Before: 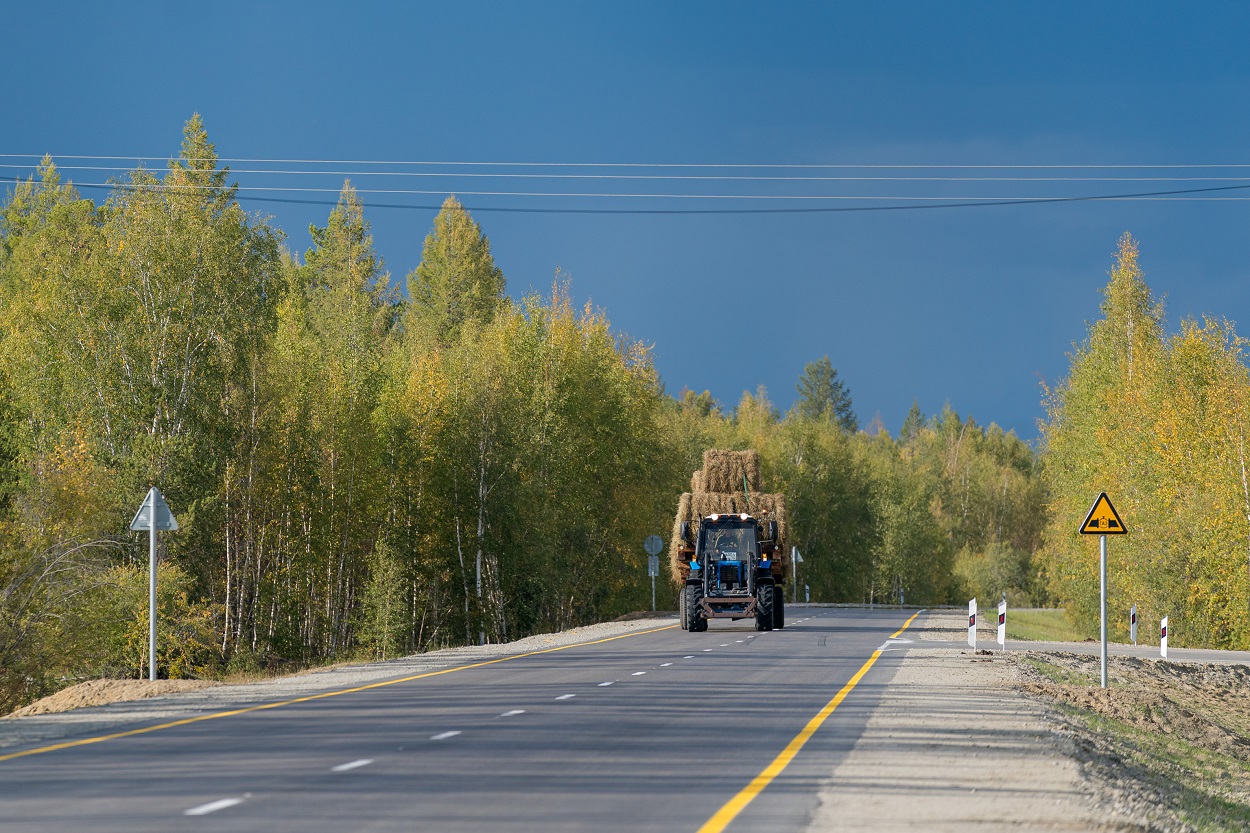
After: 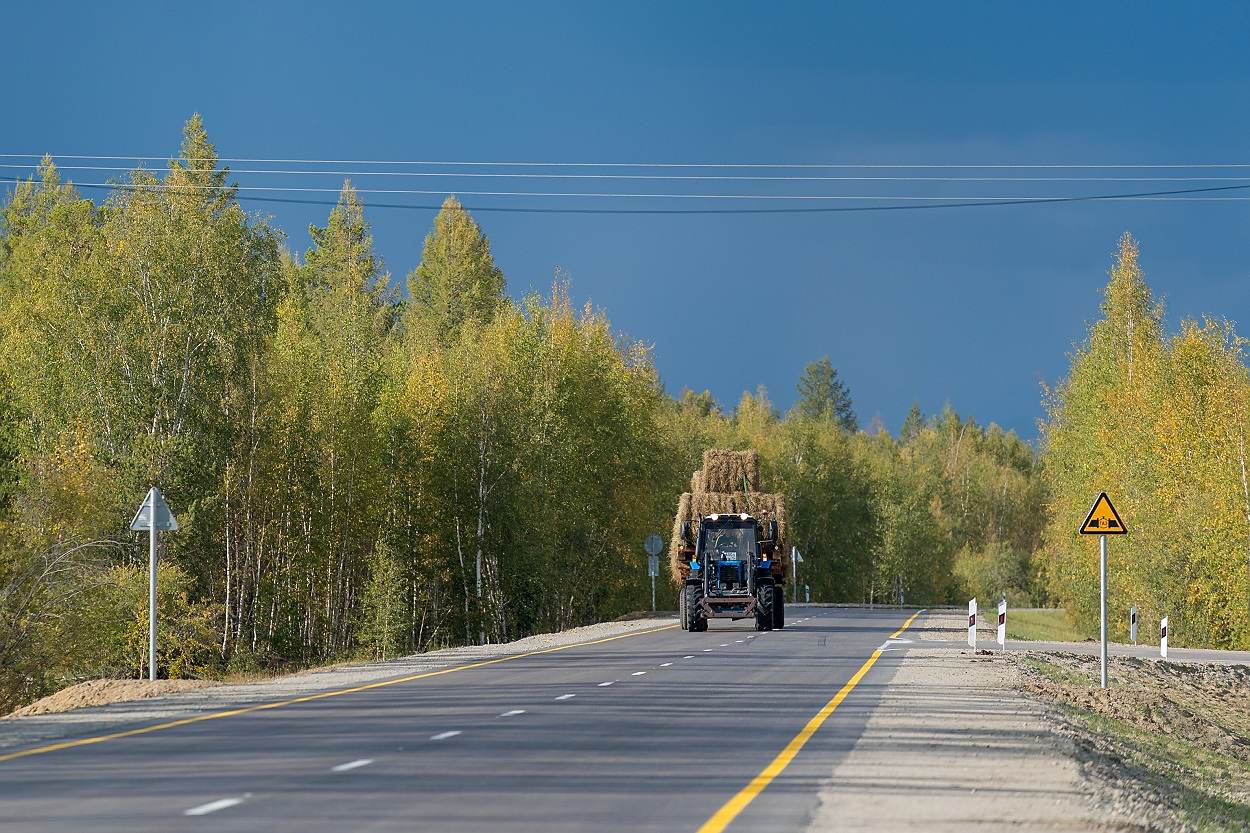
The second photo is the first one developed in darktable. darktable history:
sharpen: radius 1.031, threshold 0.955
